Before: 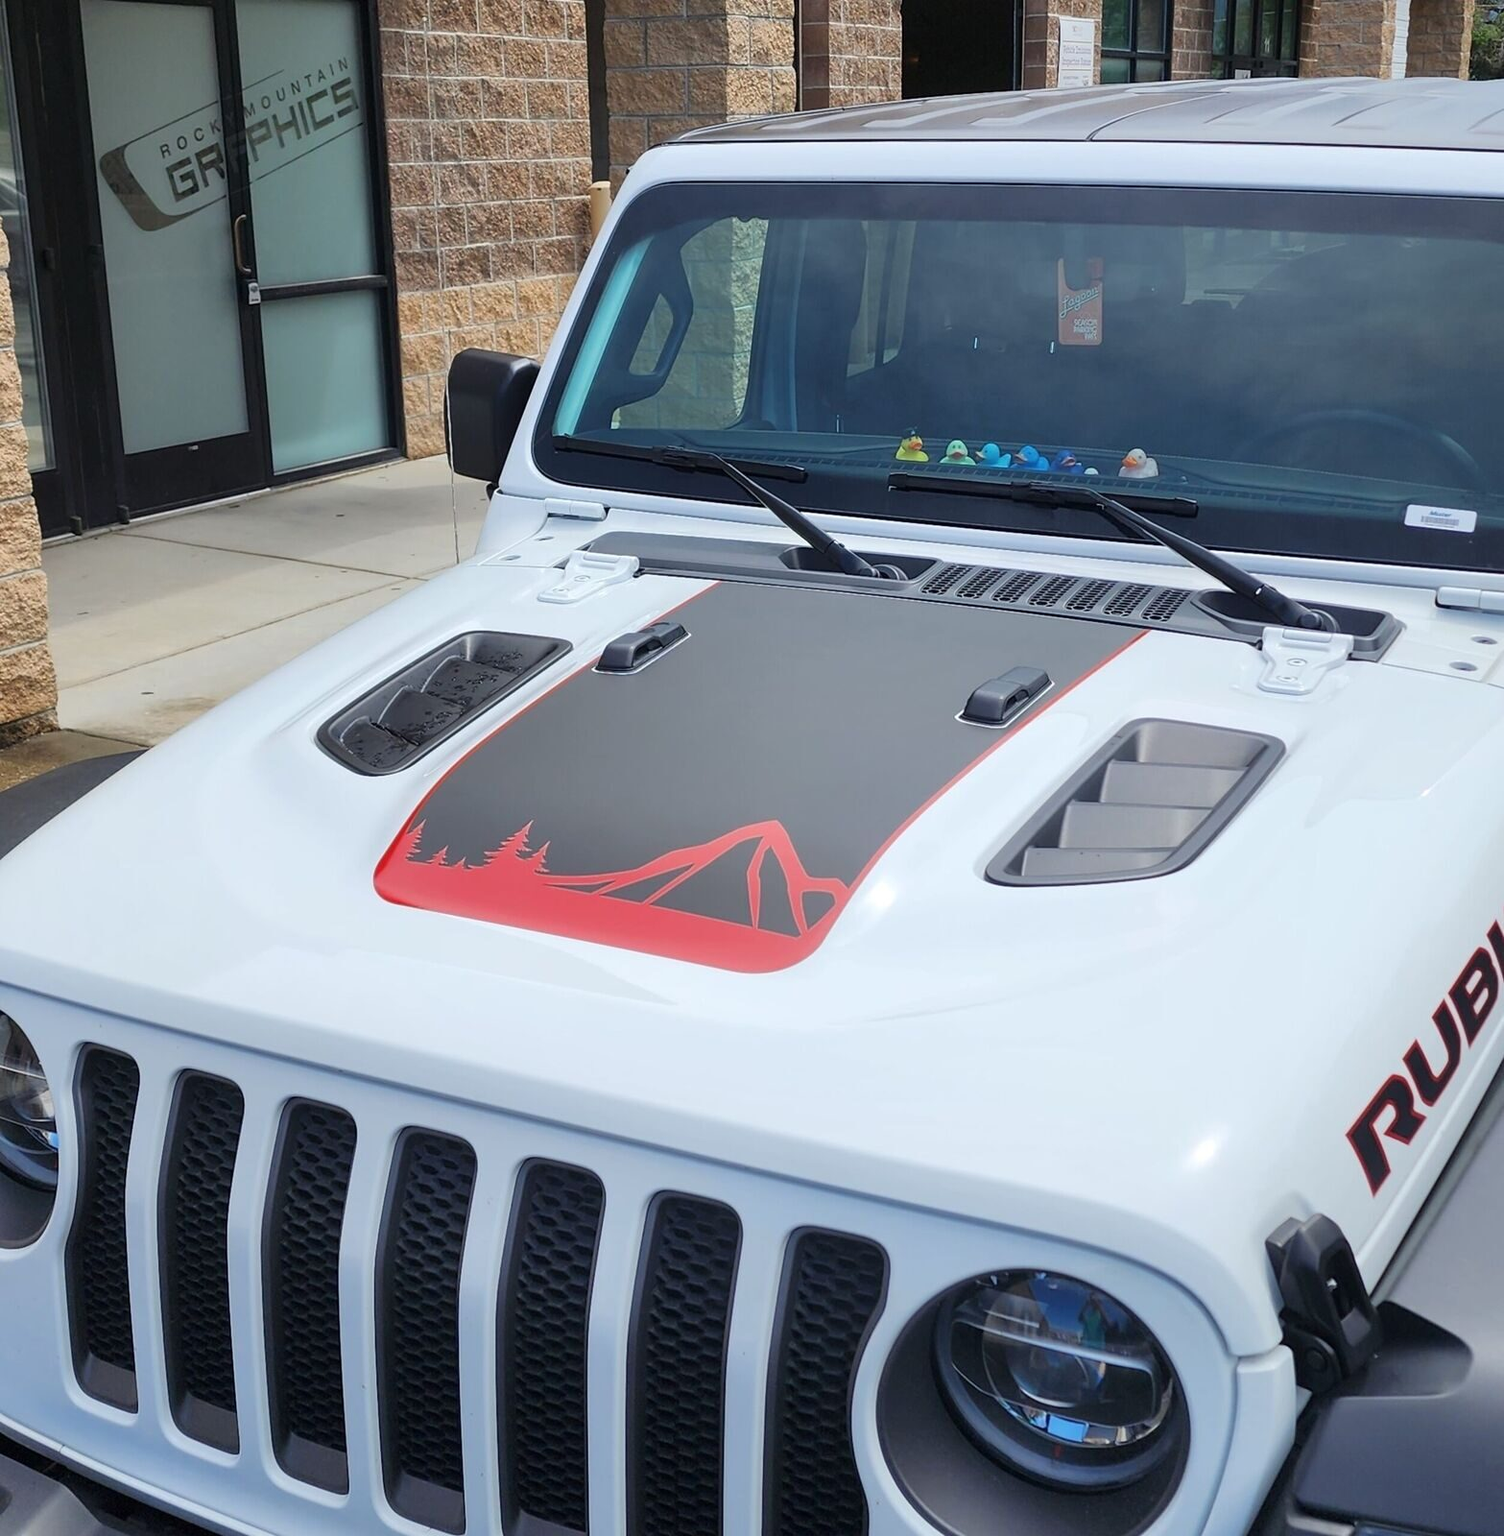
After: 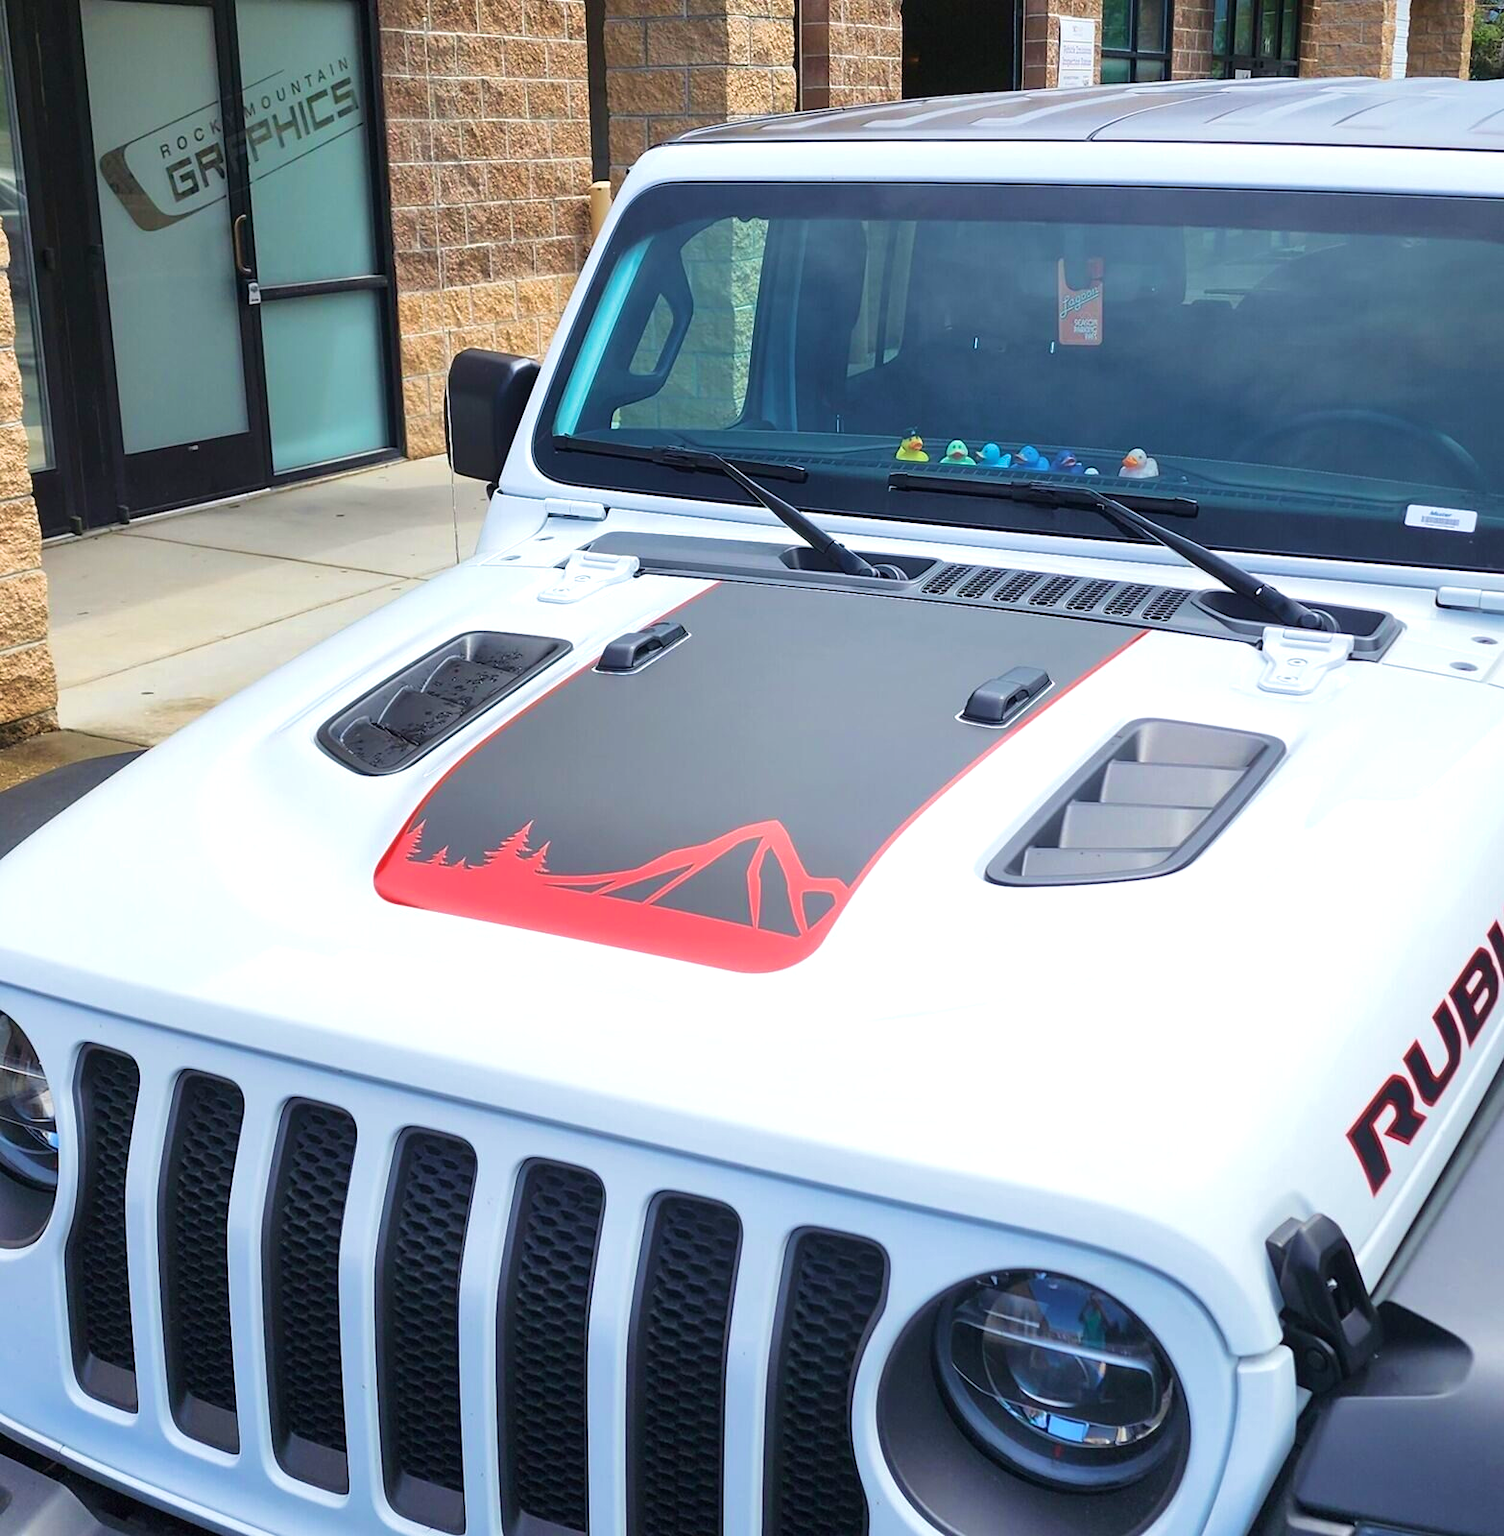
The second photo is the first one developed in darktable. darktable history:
exposure: black level correction 0, exposure 0.4 EV, compensate exposure bias true, compensate highlight preservation false
velvia: strength 39.63%
